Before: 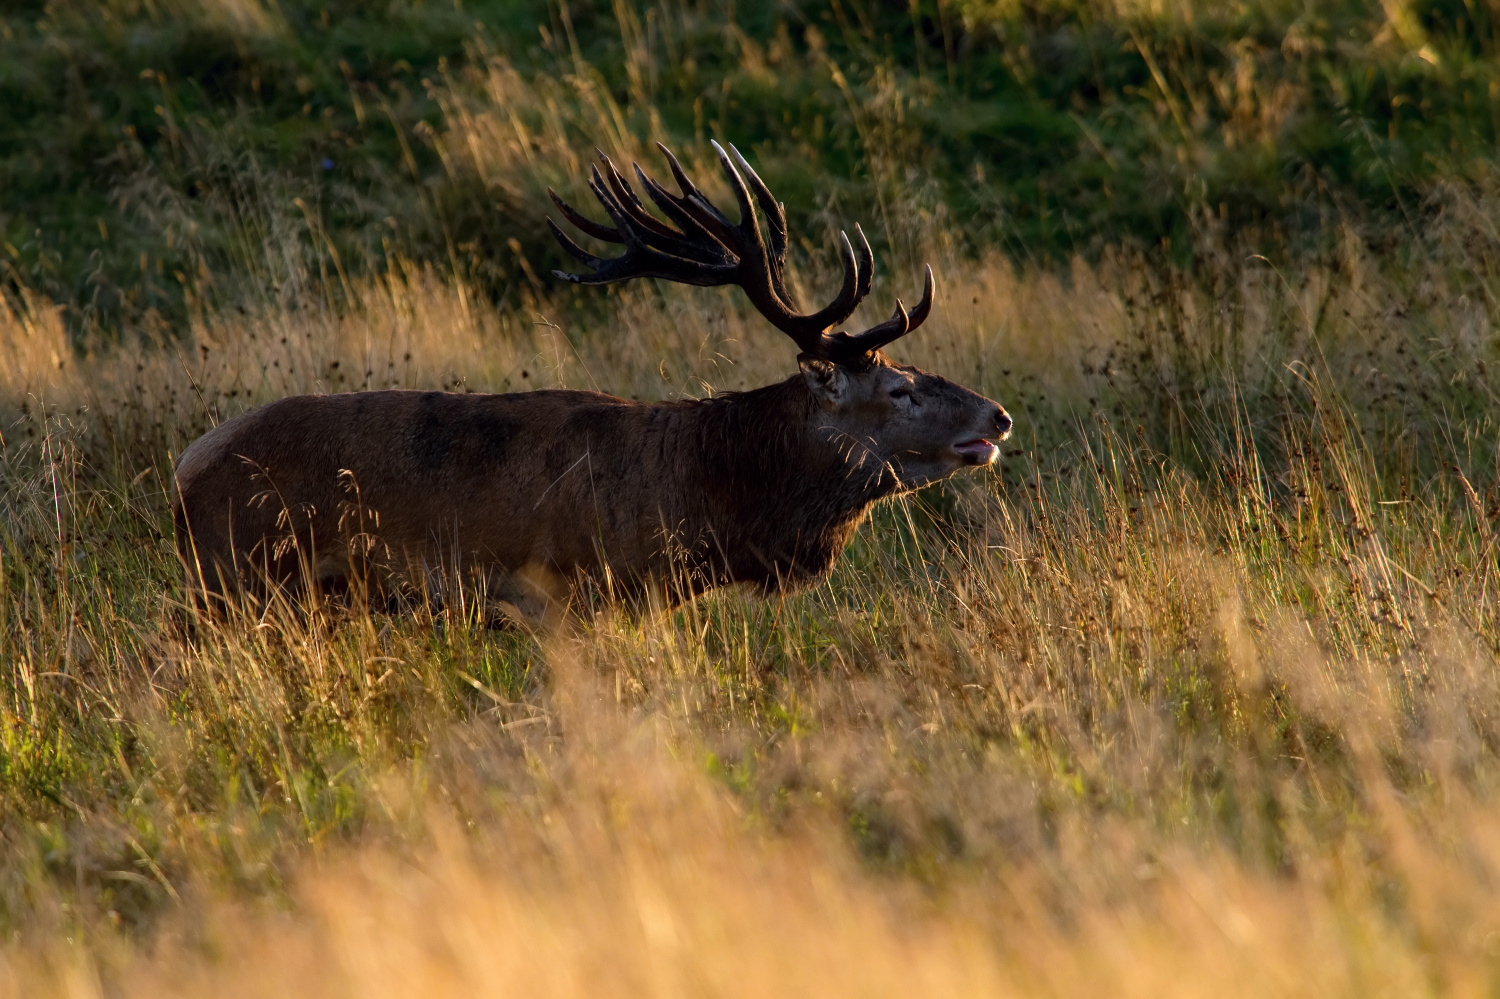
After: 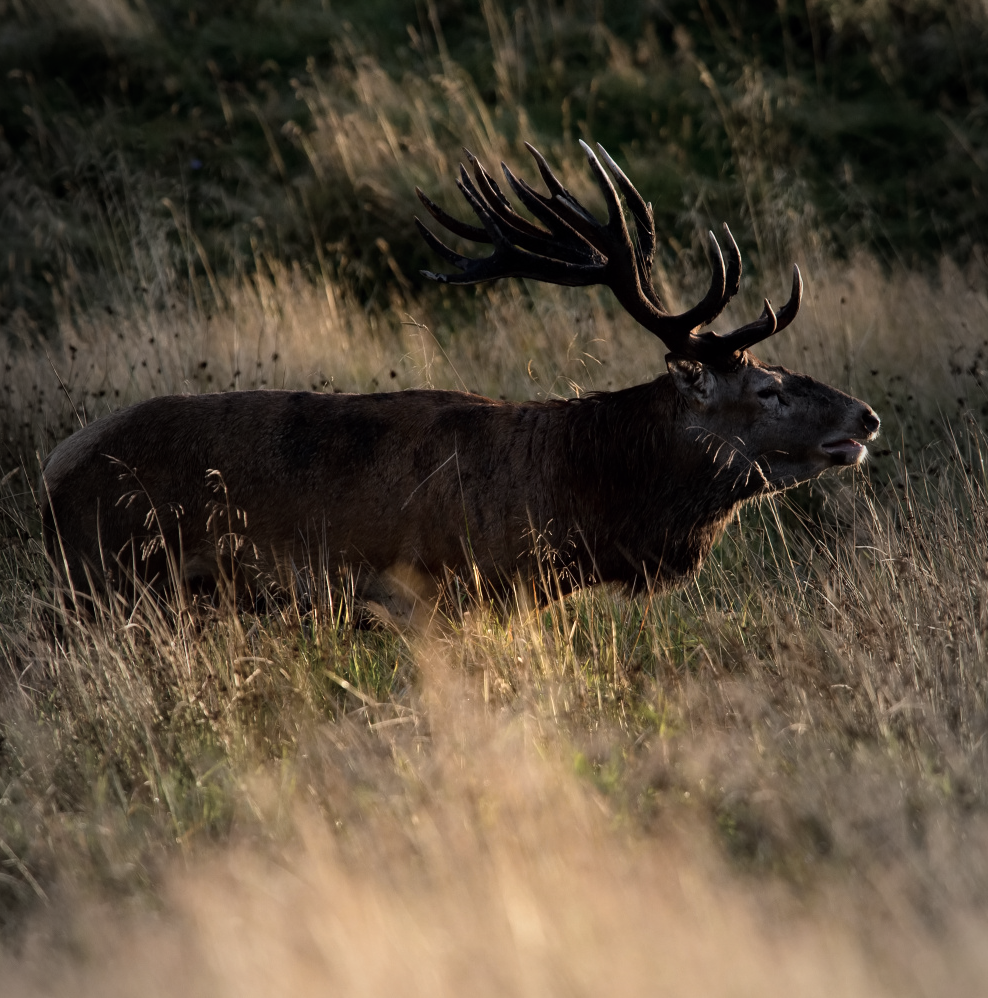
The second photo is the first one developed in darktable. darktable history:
crop and rotate: left 8.829%, right 25.255%
tone equalizer: -8 EV -0.382 EV, -7 EV -0.424 EV, -6 EV -0.368 EV, -5 EV -0.223 EV, -3 EV 0.254 EV, -2 EV 0.322 EV, -1 EV 0.39 EV, +0 EV 0.411 EV
vignetting: fall-off start 18.22%, fall-off radius 137.25%, width/height ratio 0.62, shape 0.579
contrast brightness saturation: contrast 0.059, brightness -0.012, saturation -0.241
